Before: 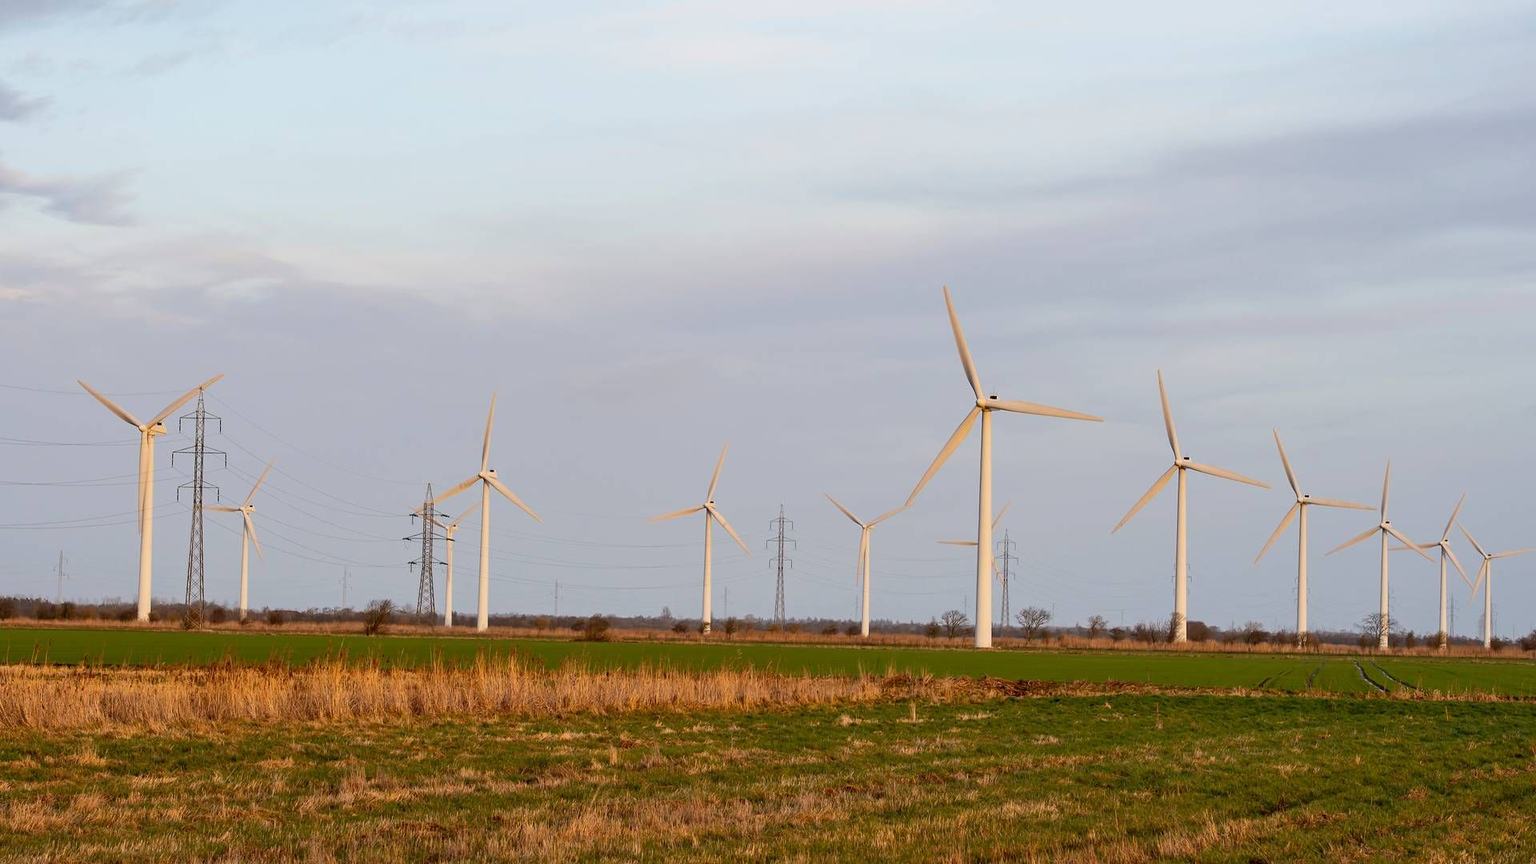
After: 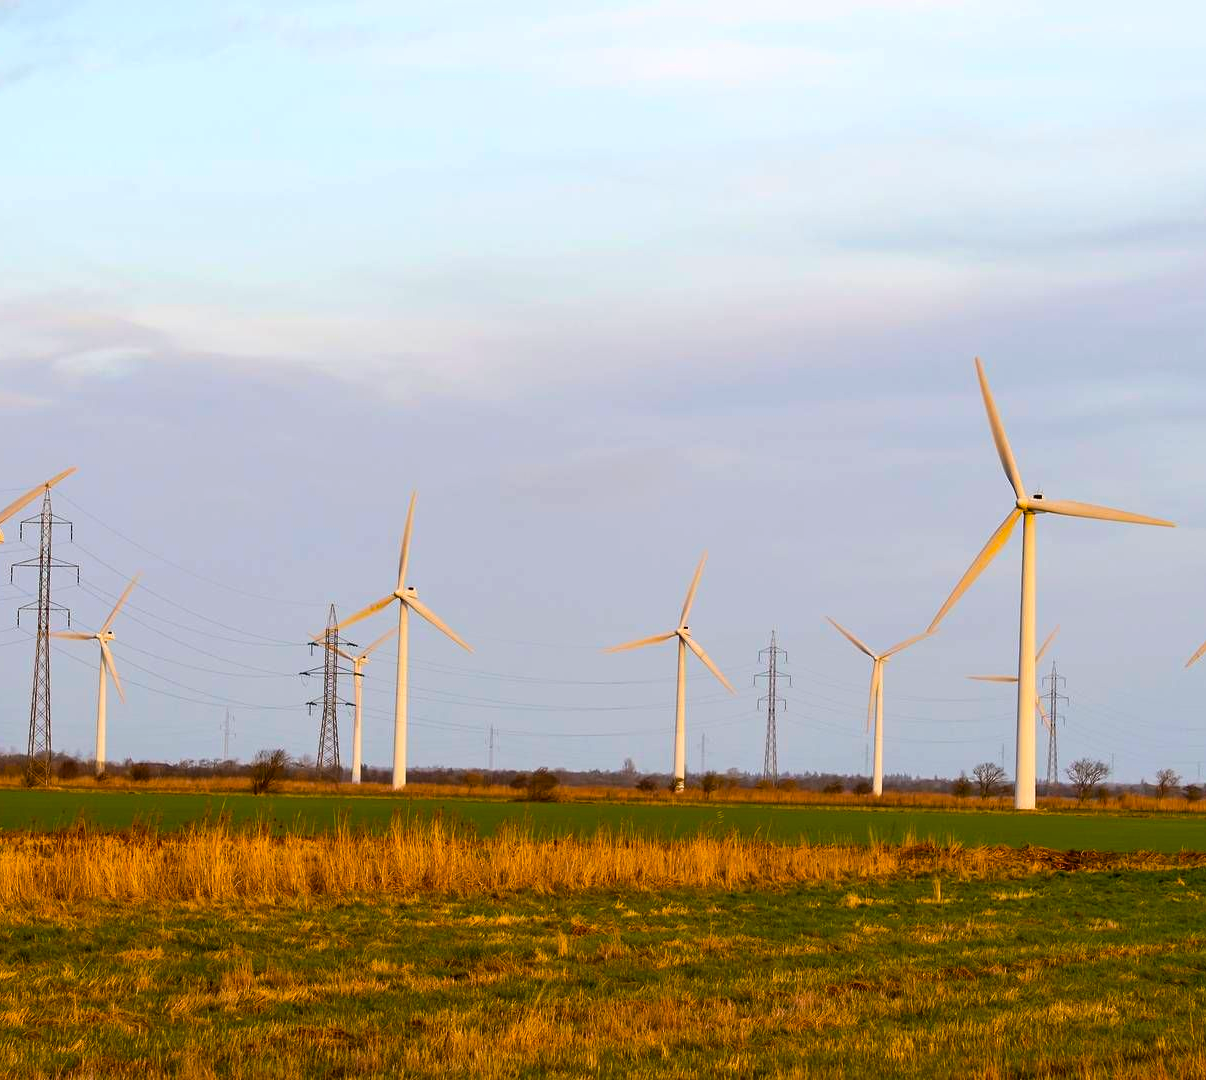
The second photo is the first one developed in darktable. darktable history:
crop: left 10.644%, right 26.528%
color balance rgb: linear chroma grading › global chroma 50%, perceptual saturation grading › global saturation 2.34%, global vibrance 6.64%, contrast 12.71%, saturation formula JzAzBz (2021)
